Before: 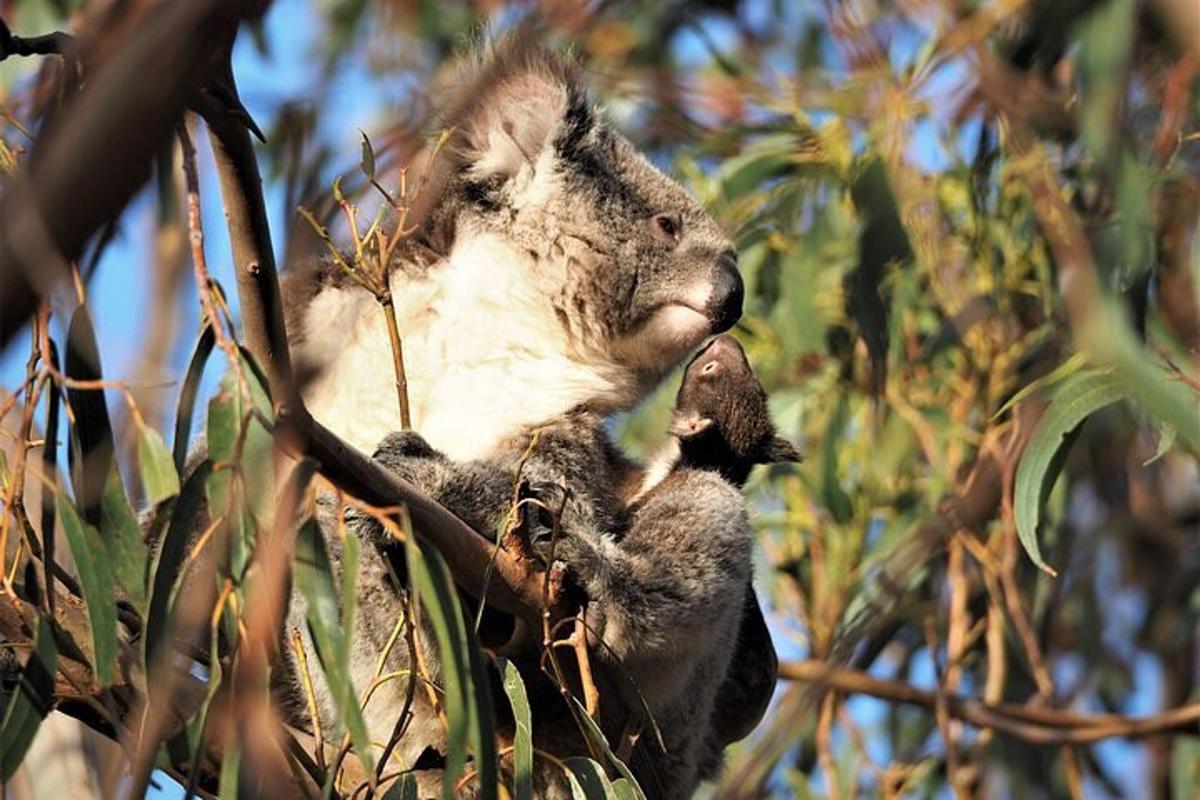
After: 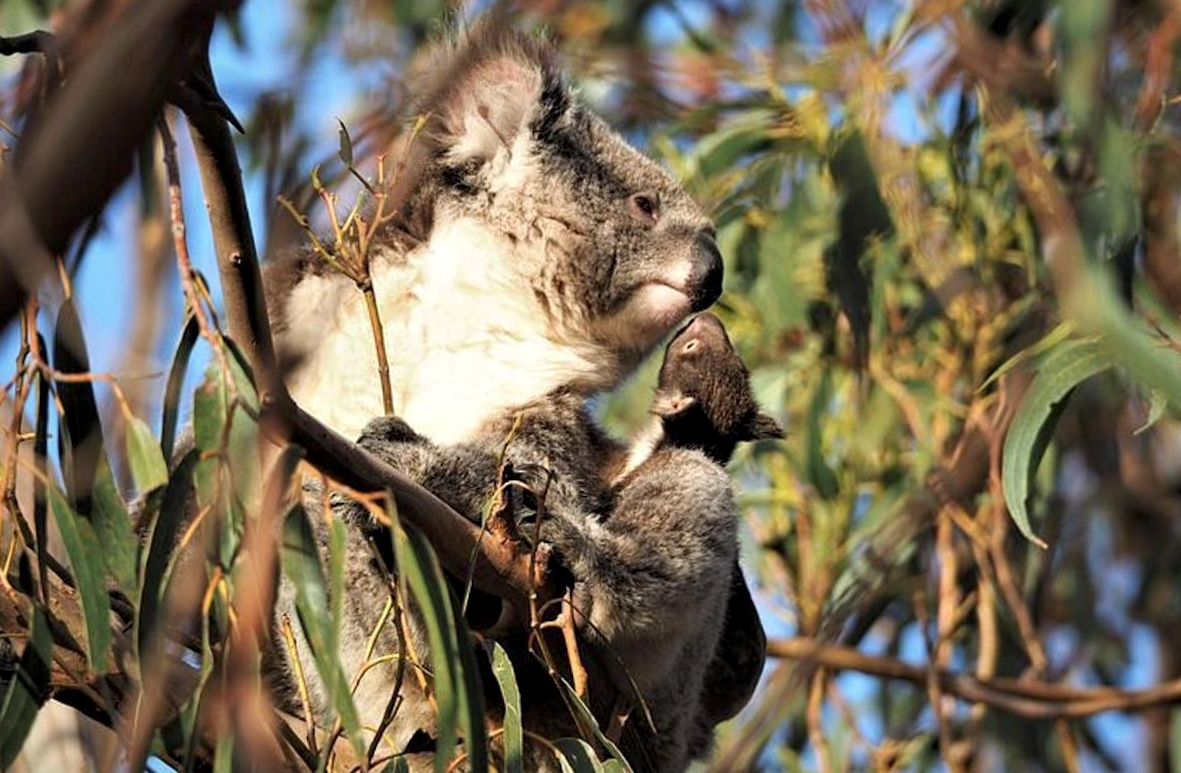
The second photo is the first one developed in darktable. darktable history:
local contrast: highlights 100%, shadows 100%, detail 120%, midtone range 0.2
rotate and perspective: rotation -1.32°, lens shift (horizontal) -0.031, crop left 0.015, crop right 0.985, crop top 0.047, crop bottom 0.982
